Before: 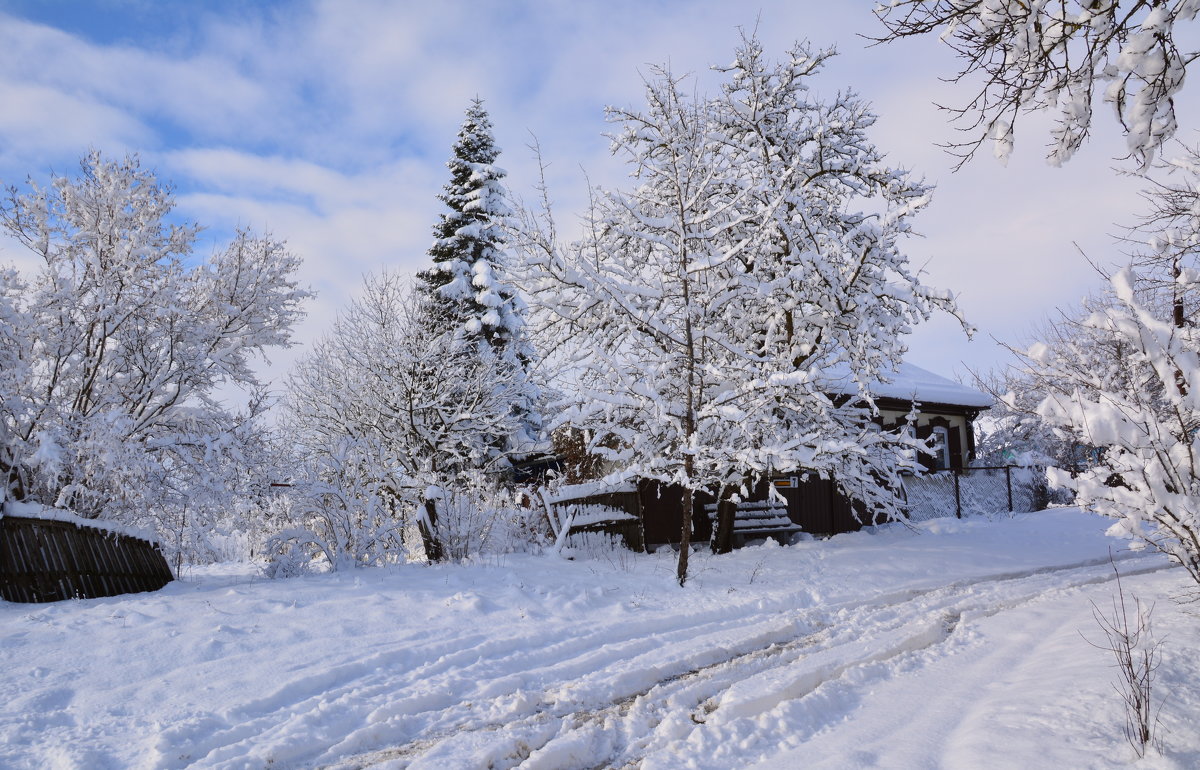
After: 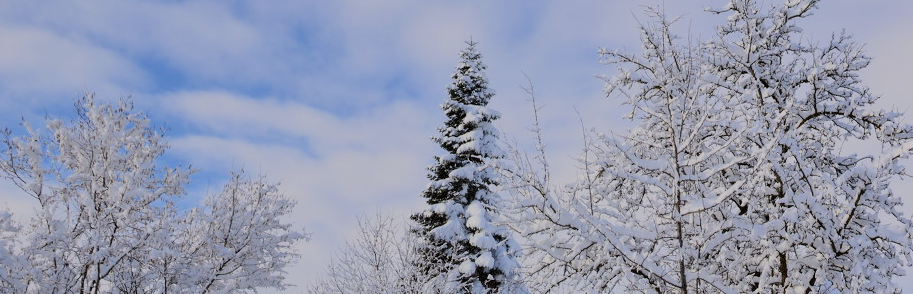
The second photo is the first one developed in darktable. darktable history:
filmic rgb: black relative exposure -7.14 EV, white relative exposure 5.36 EV, hardness 3.02, color science v6 (2022), iterations of high-quality reconstruction 0
crop: left 0.521%, top 7.631%, right 23.344%, bottom 54.119%
